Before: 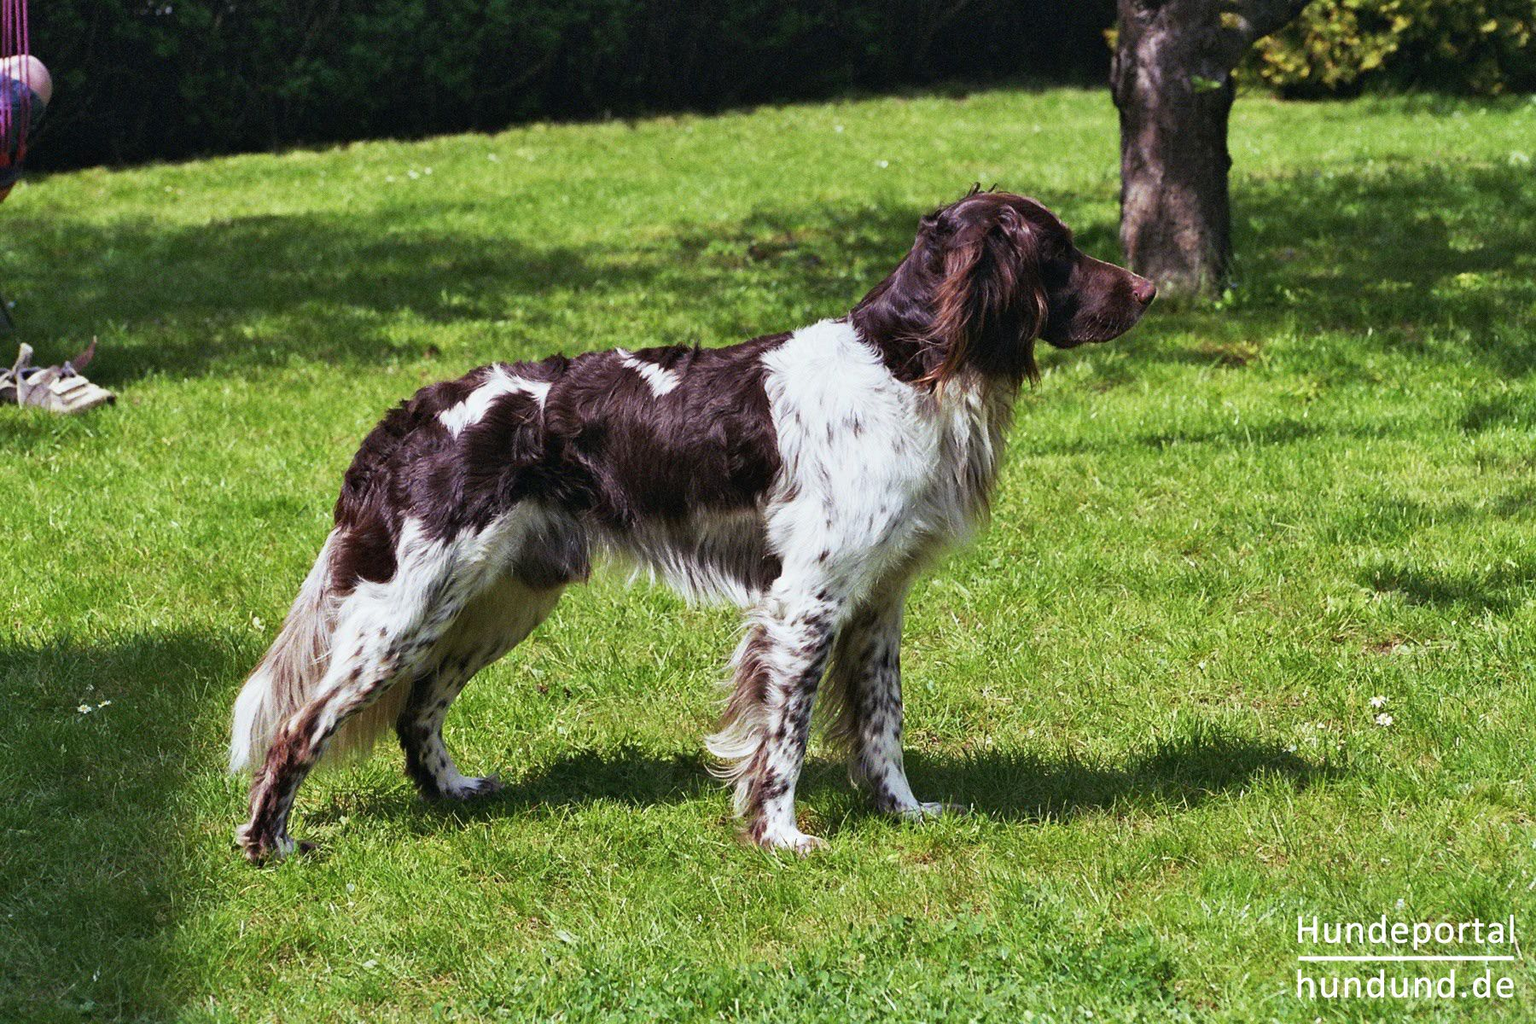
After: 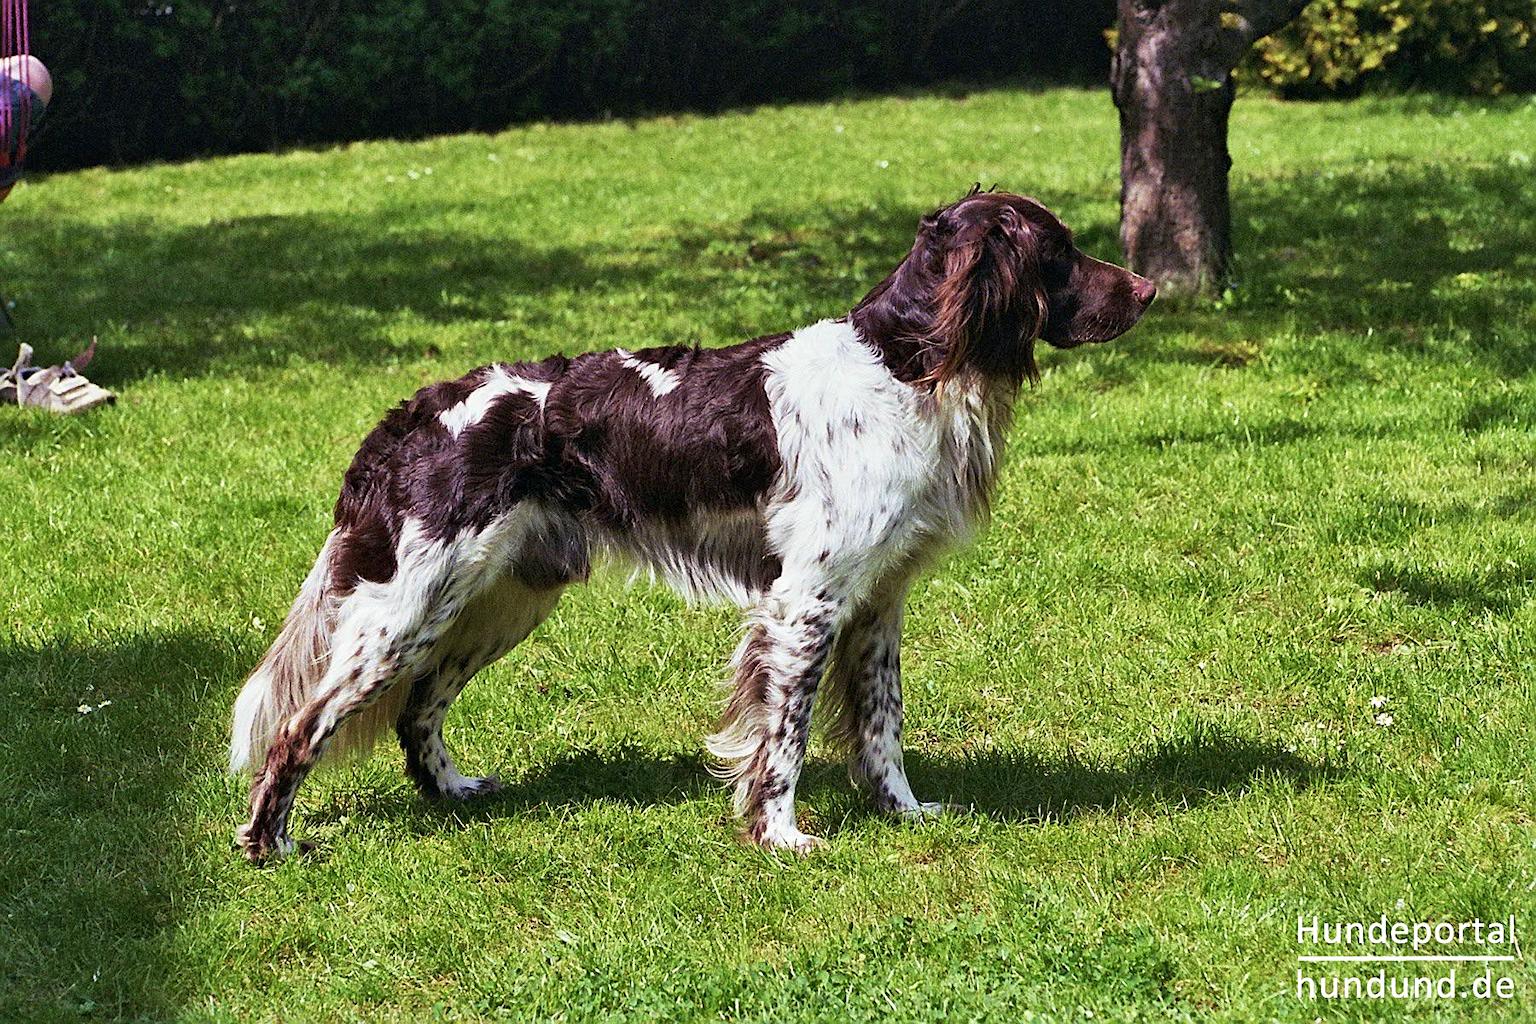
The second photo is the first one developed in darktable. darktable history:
white balance: red 1.009, blue 0.985
velvia: strength 17%
sharpen: on, module defaults
local contrast: mode bilateral grid, contrast 20, coarseness 50, detail 120%, midtone range 0.2
